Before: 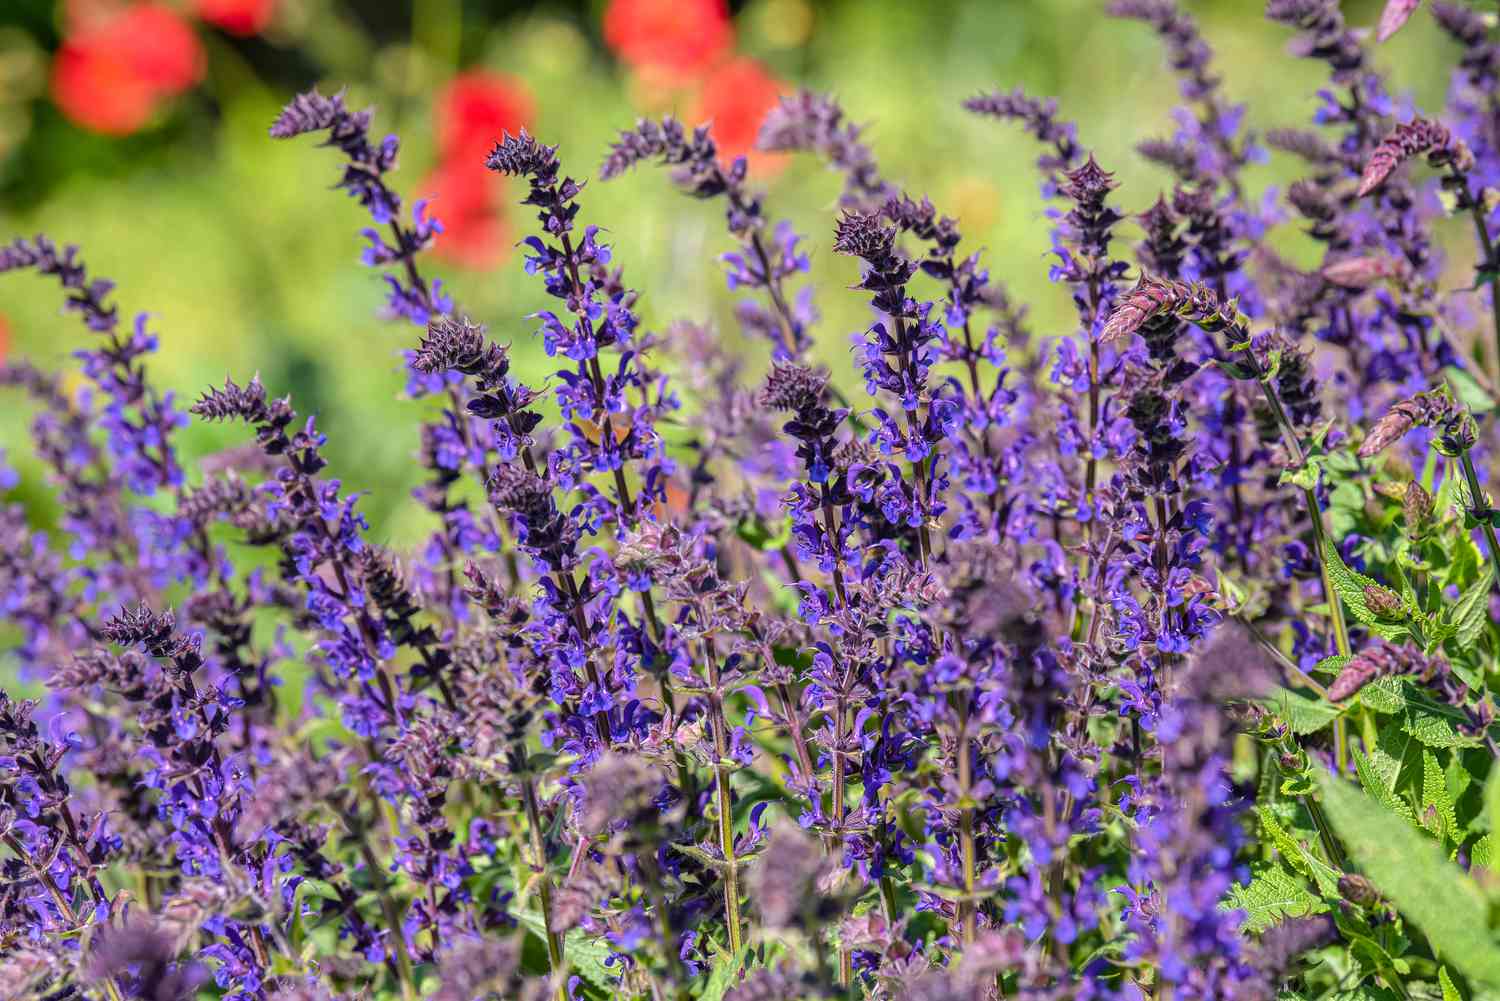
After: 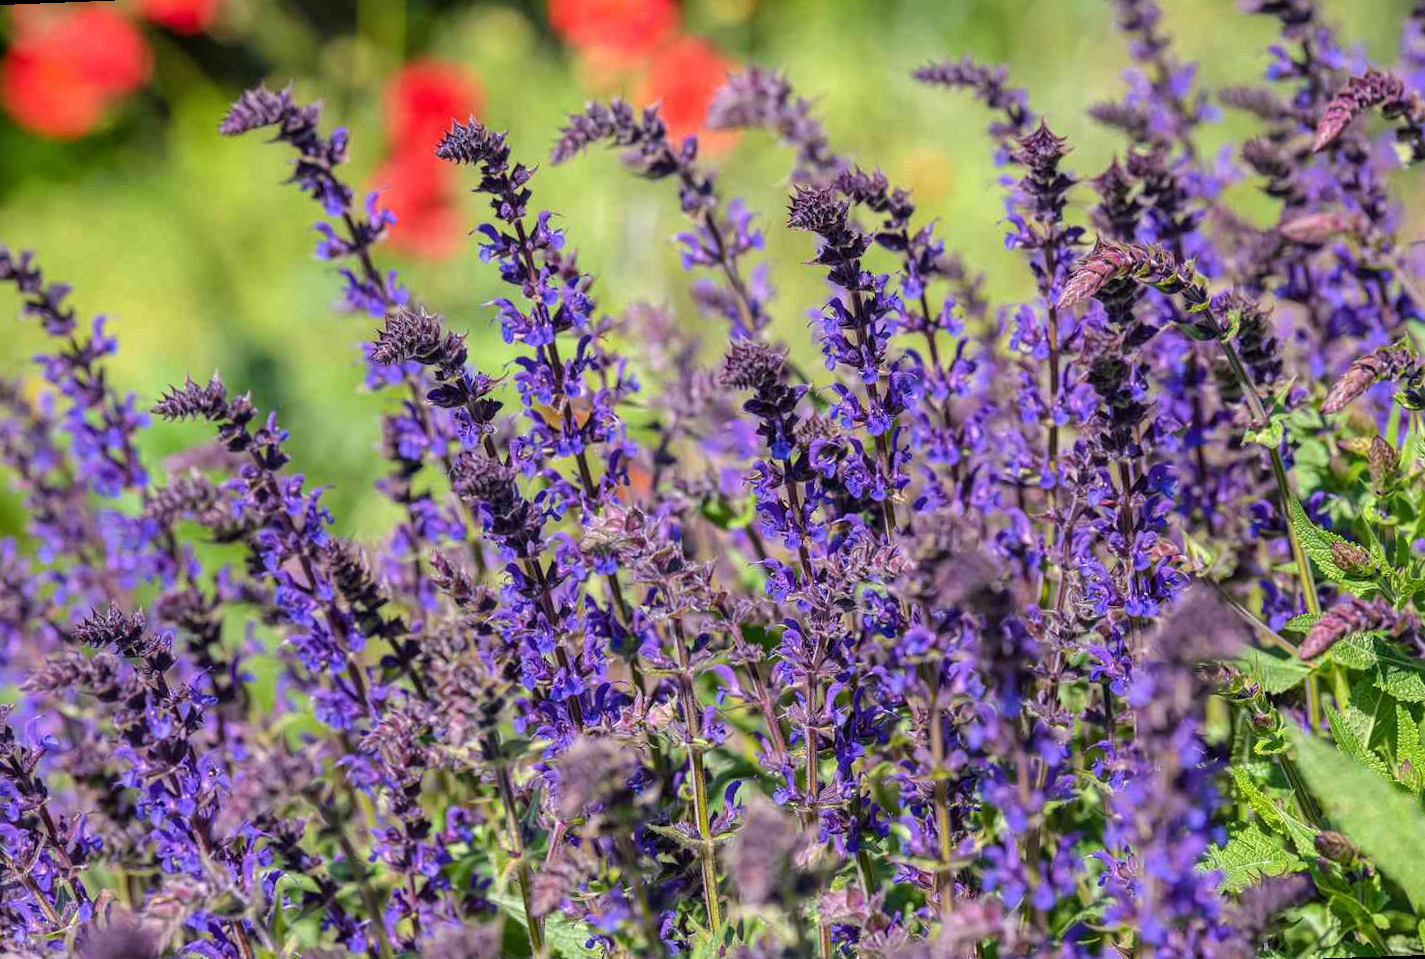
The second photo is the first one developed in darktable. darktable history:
rotate and perspective: rotation -2.12°, lens shift (vertical) 0.009, lens shift (horizontal) -0.008, automatic cropping original format, crop left 0.036, crop right 0.964, crop top 0.05, crop bottom 0.959
levels: mode automatic
